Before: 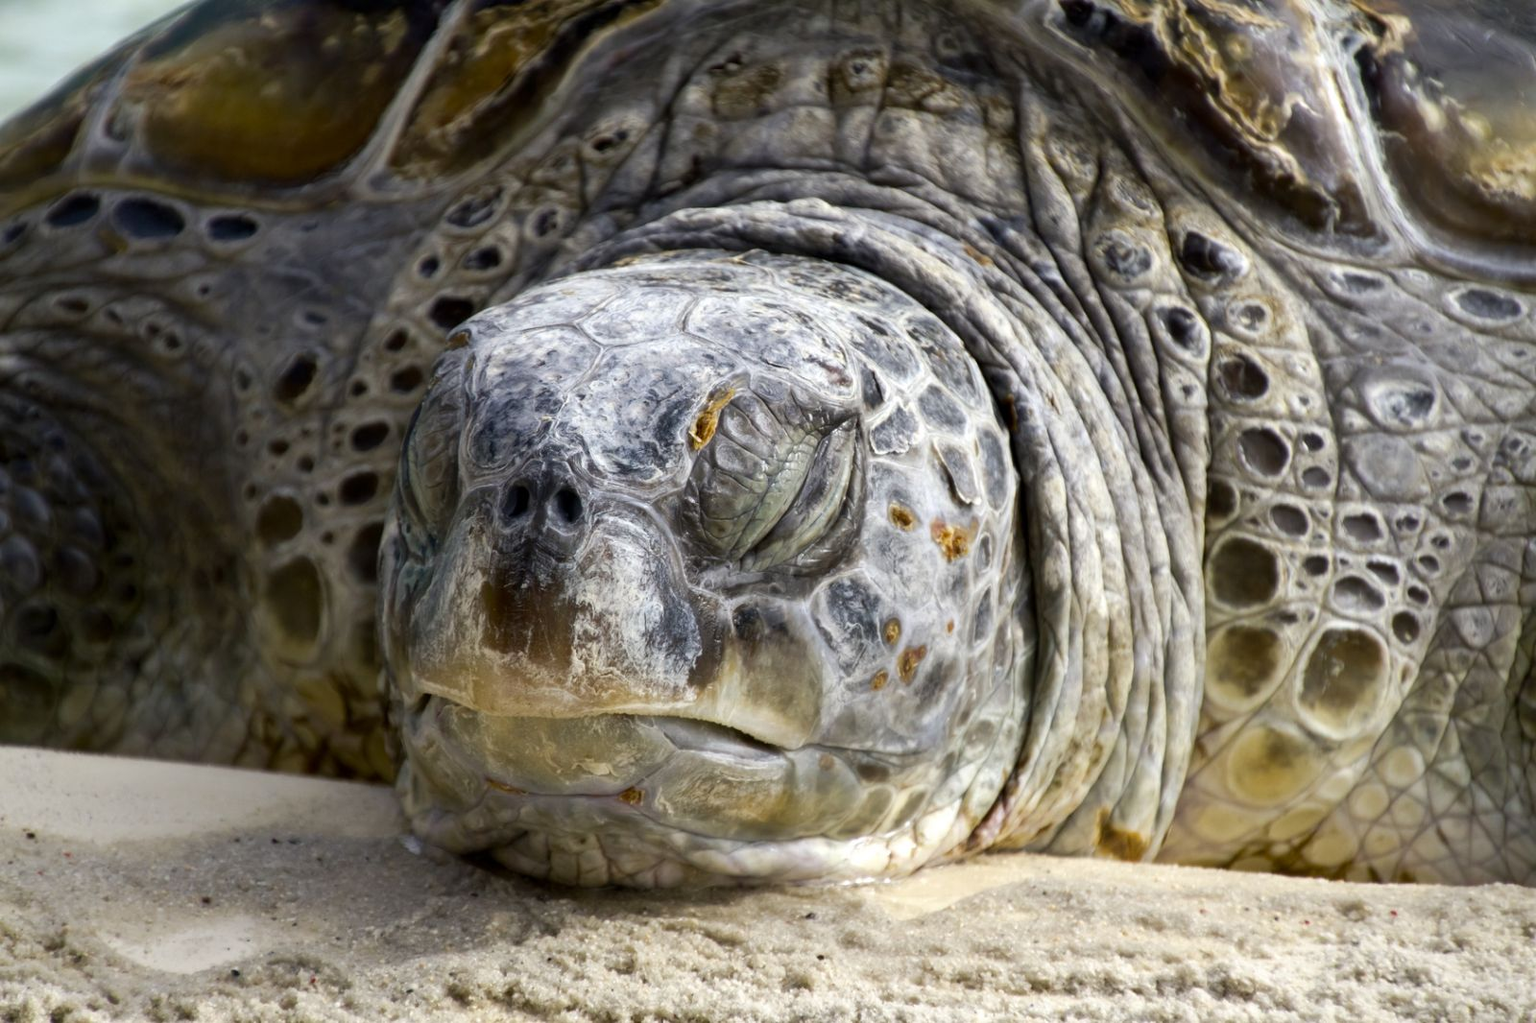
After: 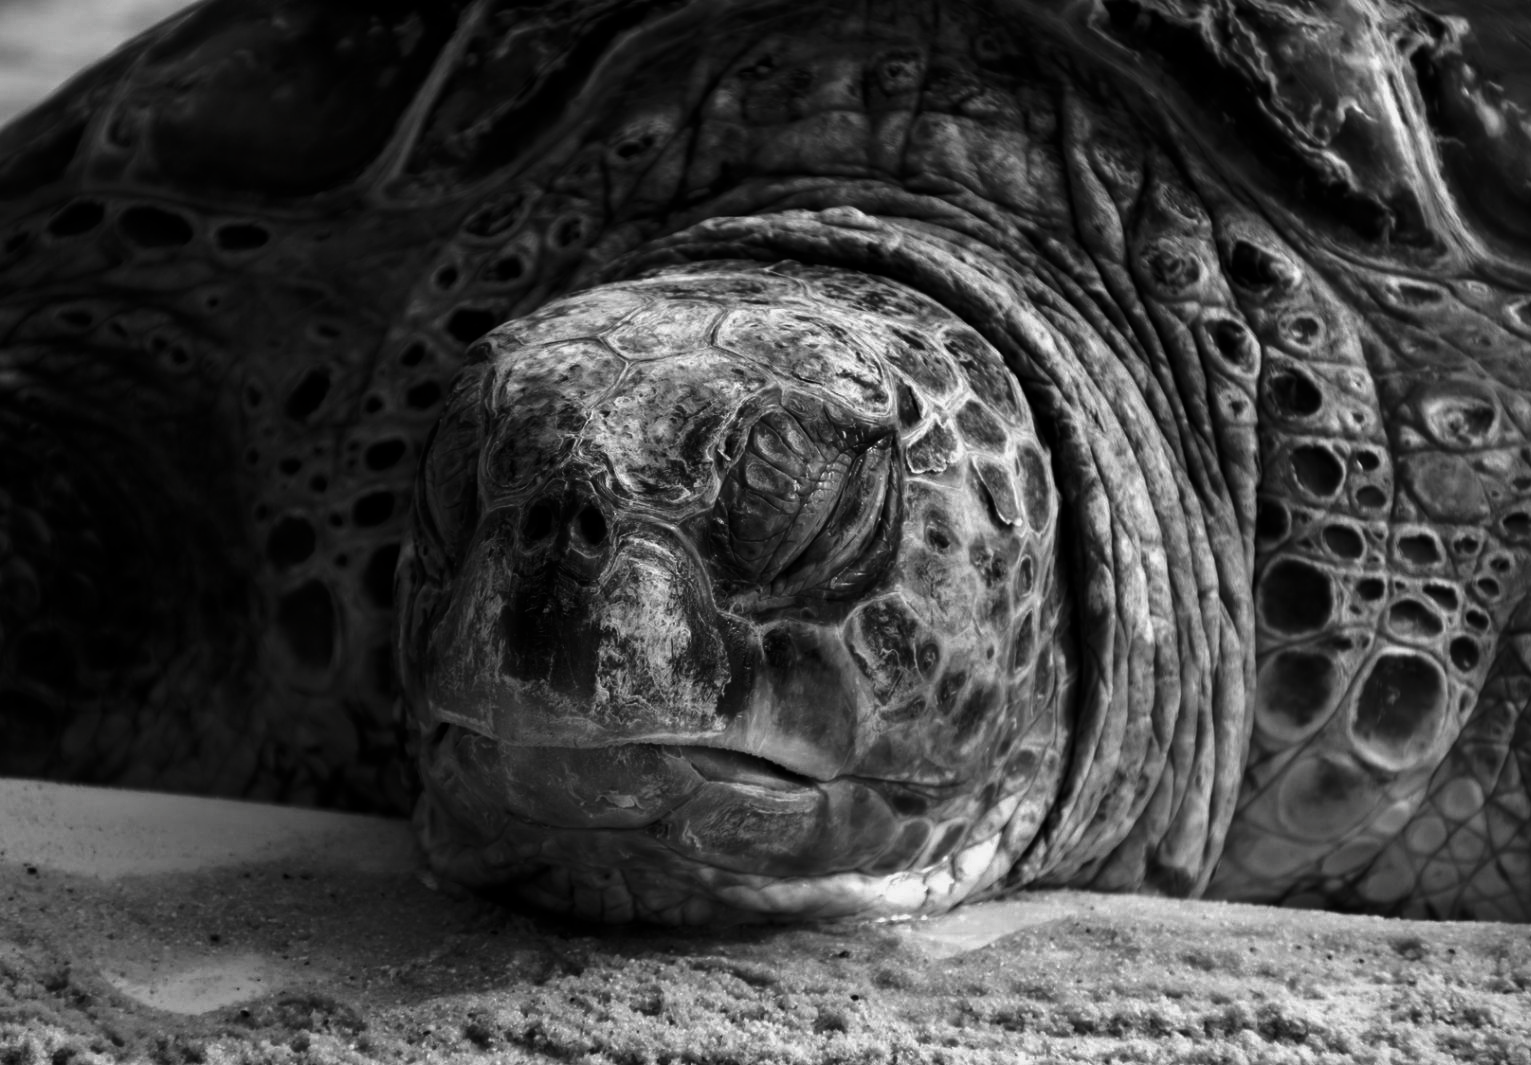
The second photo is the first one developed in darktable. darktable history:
contrast brightness saturation: contrast -0.037, brightness -0.582, saturation -0.993
crop: right 4.304%, bottom 0.051%
